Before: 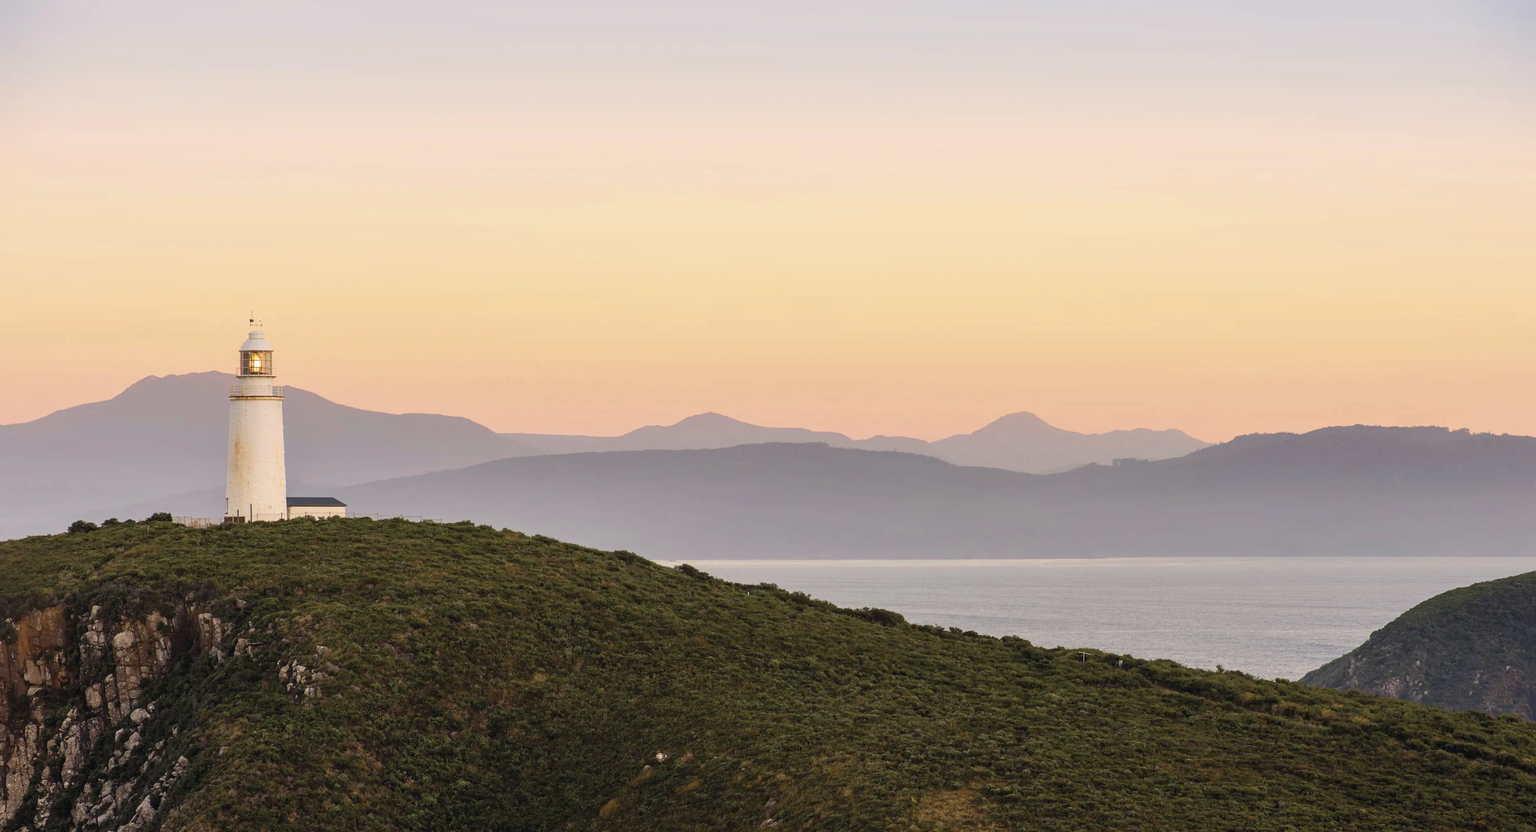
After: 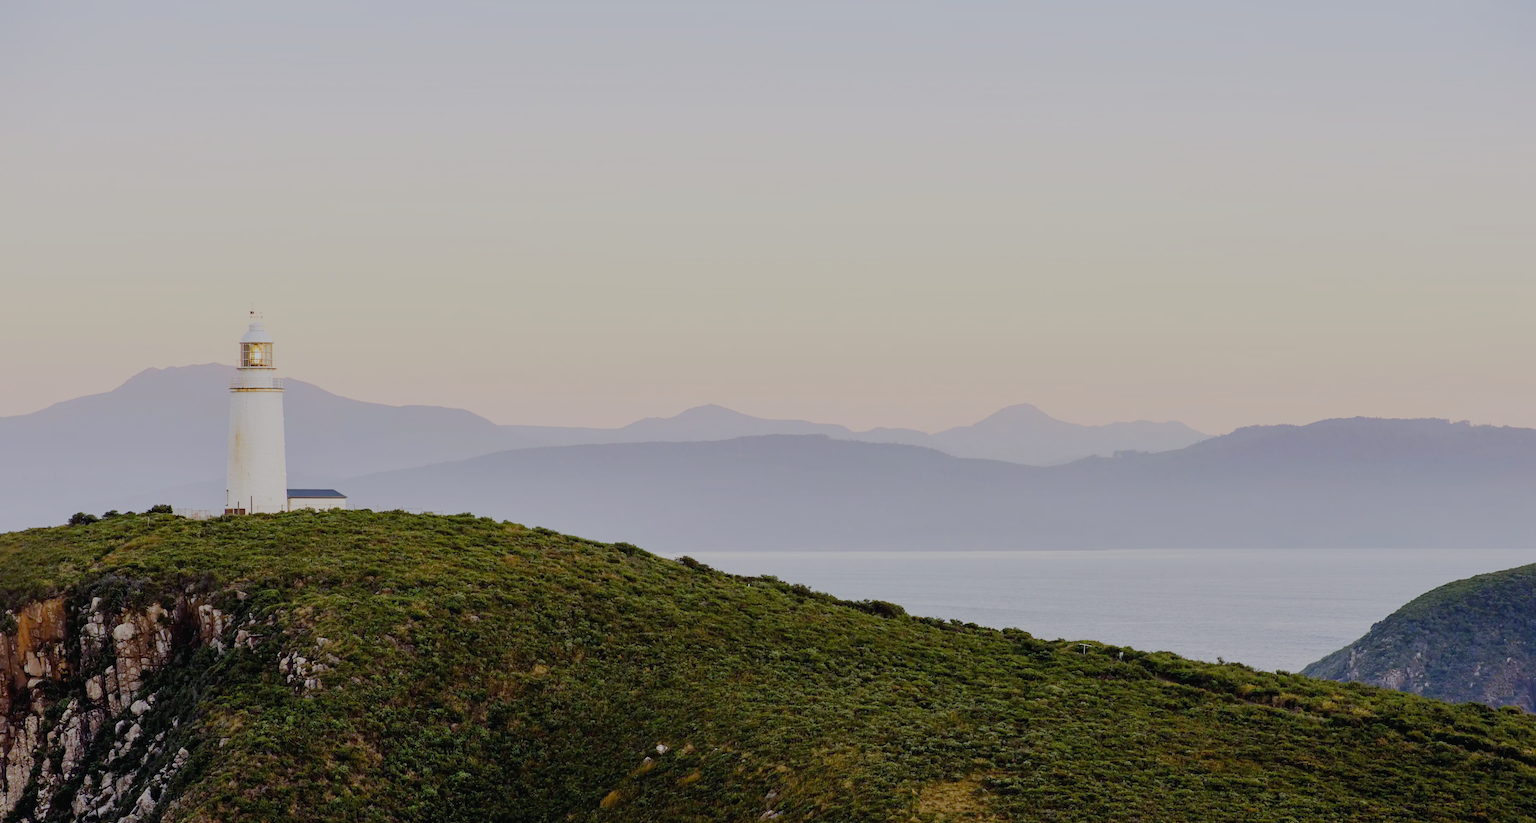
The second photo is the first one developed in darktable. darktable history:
white balance: red 0.931, blue 1.11
exposure: compensate highlight preservation false
crop: top 1.049%, right 0.001%
filmic rgb: black relative exposure -7 EV, white relative exposure 6 EV, threshold 3 EV, target black luminance 0%, hardness 2.73, latitude 61.22%, contrast 0.691, highlights saturation mix 10%, shadows ↔ highlights balance -0.073%, preserve chrominance no, color science v4 (2020), iterations of high-quality reconstruction 10, contrast in shadows soft, contrast in highlights soft, enable highlight reconstruction true
tone curve: curves: ch0 [(0, 0) (0.003, 0.019) (0.011, 0.02) (0.025, 0.019) (0.044, 0.027) (0.069, 0.038) (0.1, 0.056) (0.136, 0.089) (0.177, 0.137) (0.224, 0.187) (0.277, 0.259) (0.335, 0.343) (0.399, 0.437) (0.468, 0.532) (0.543, 0.613) (0.623, 0.685) (0.709, 0.752) (0.801, 0.822) (0.898, 0.9) (1, 1)], preserve colors none
